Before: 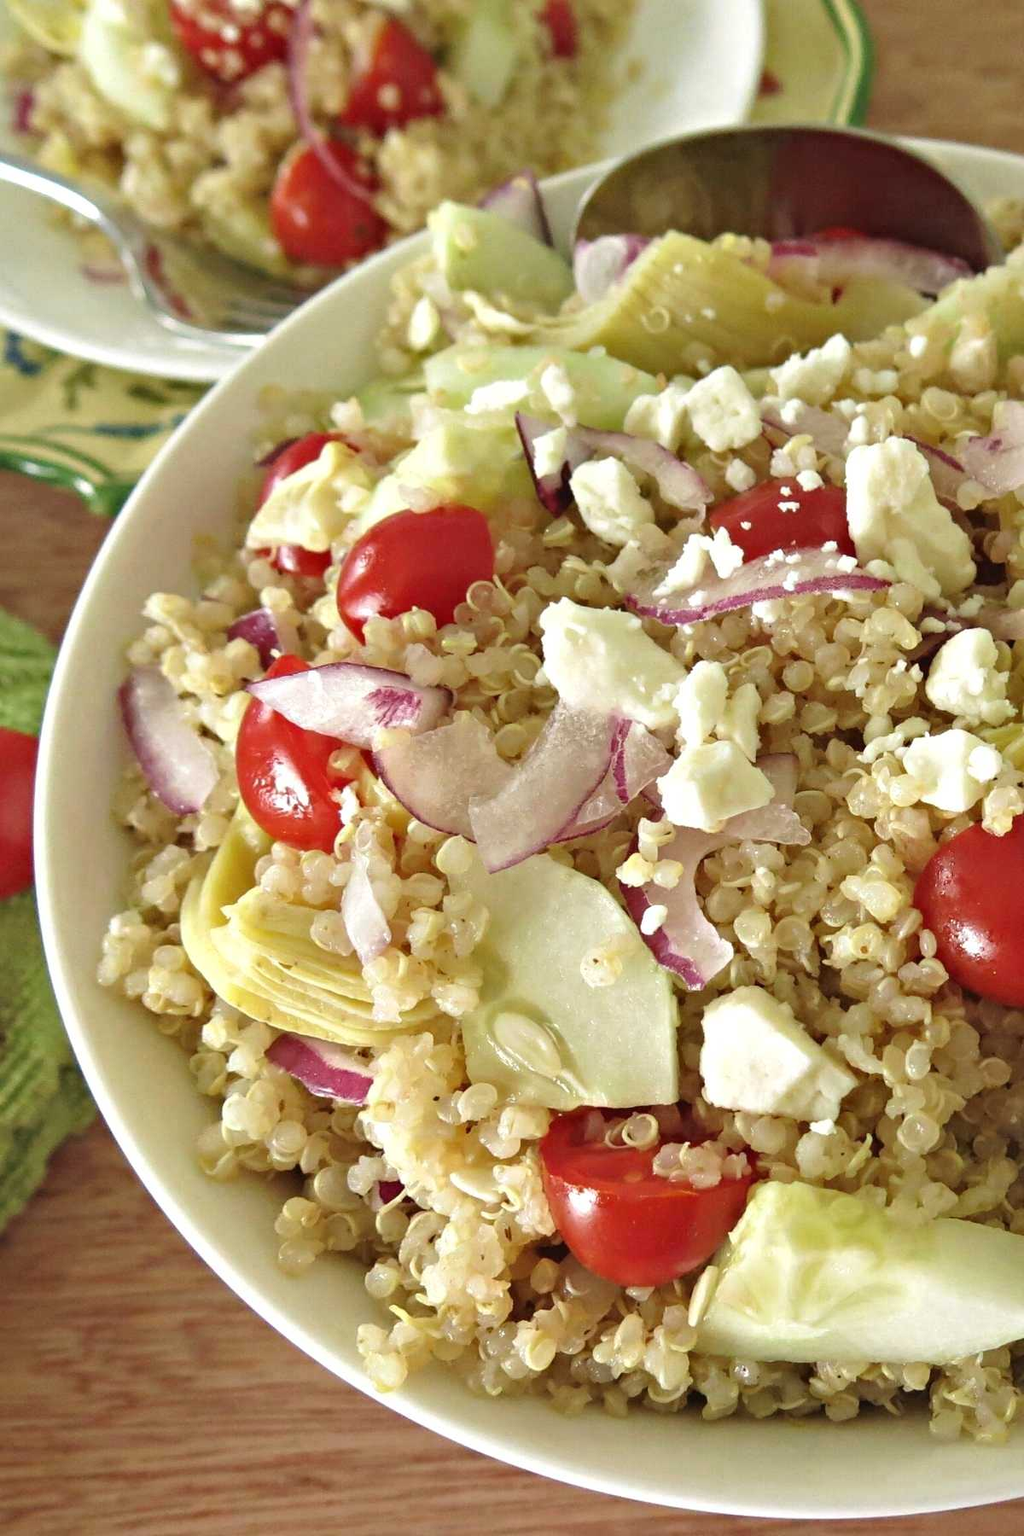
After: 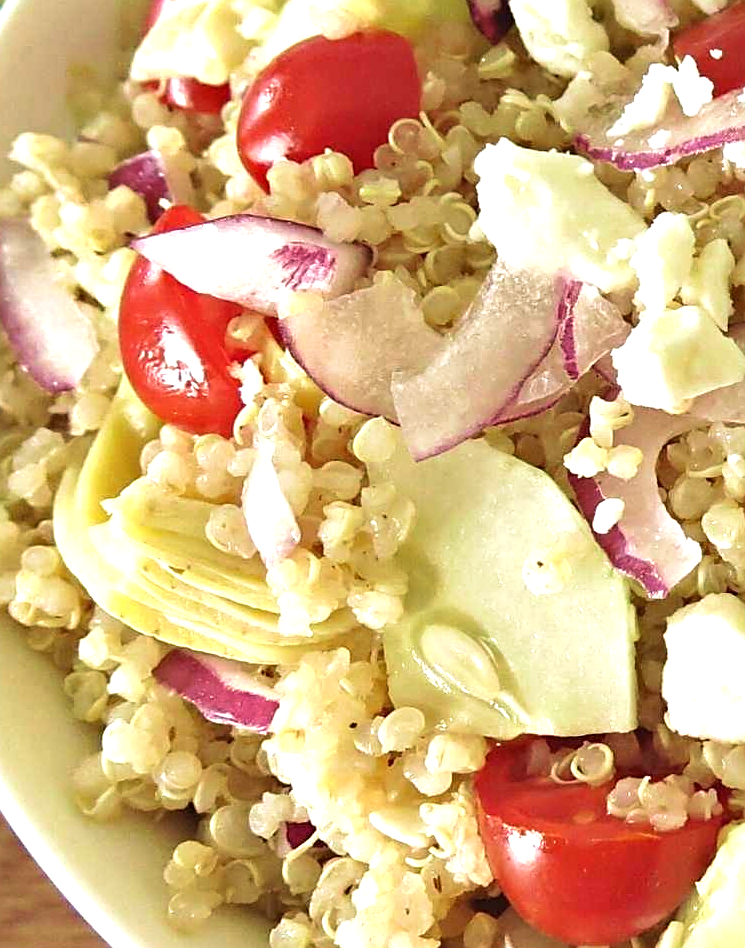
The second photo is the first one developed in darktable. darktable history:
velvia: on, module defaults
exposure: black level correction 0, exposure 0.498 EV, compensate exposure bias true, compensate highlight preservation false
crop: left 13.176%, top 31.265%, right 24.659%, bottom 16.02%
sharpen: on, module defaults
